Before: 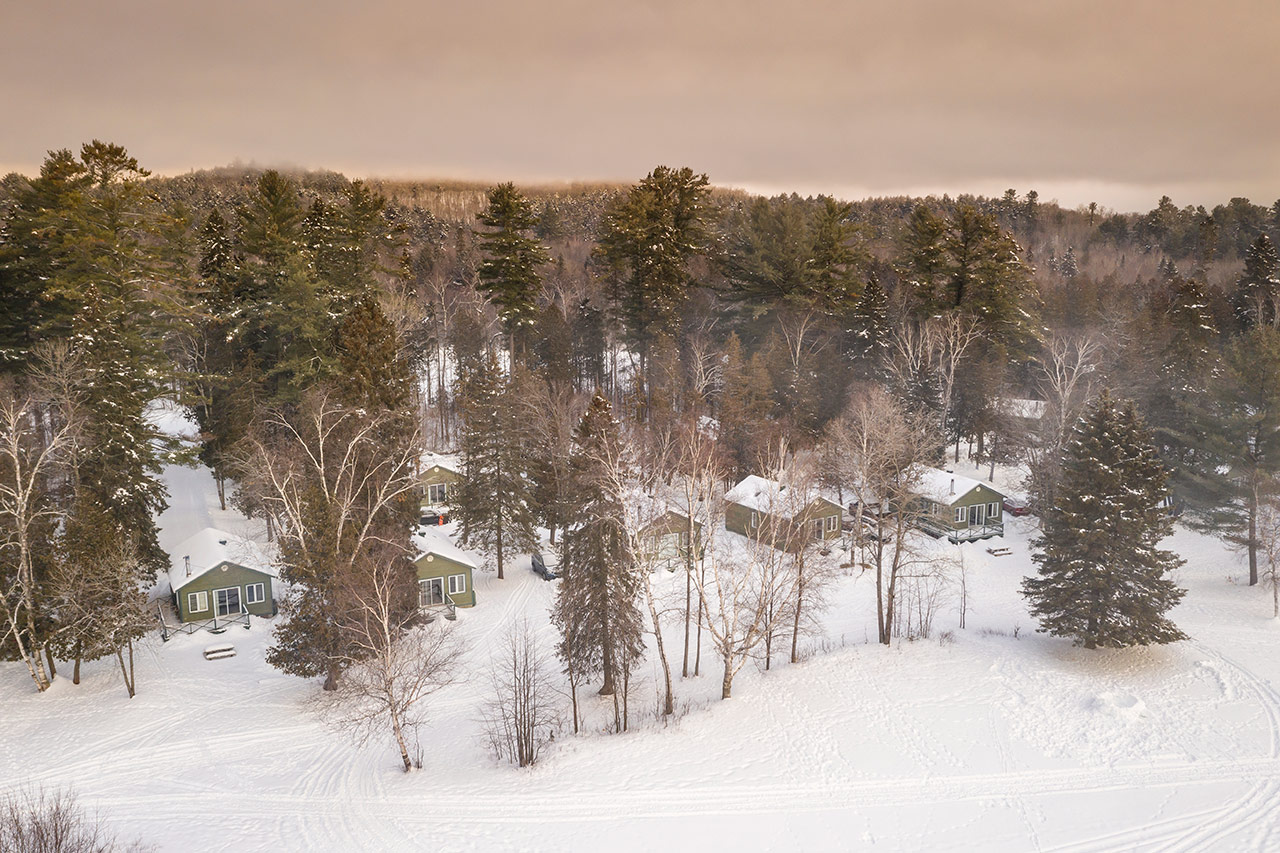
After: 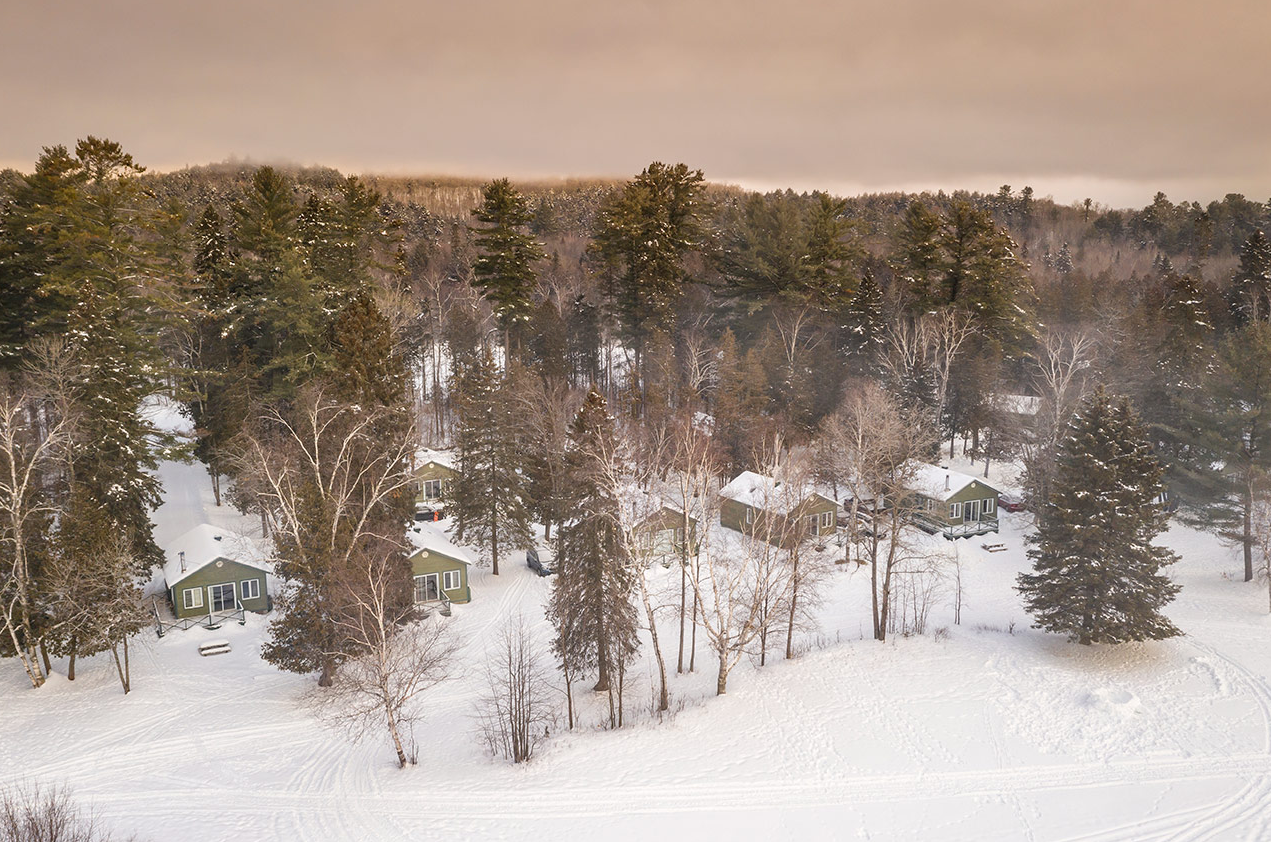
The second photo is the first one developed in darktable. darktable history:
crop: left 0.467%, top 0.545%, right 0.227%, bottom 0.64%
